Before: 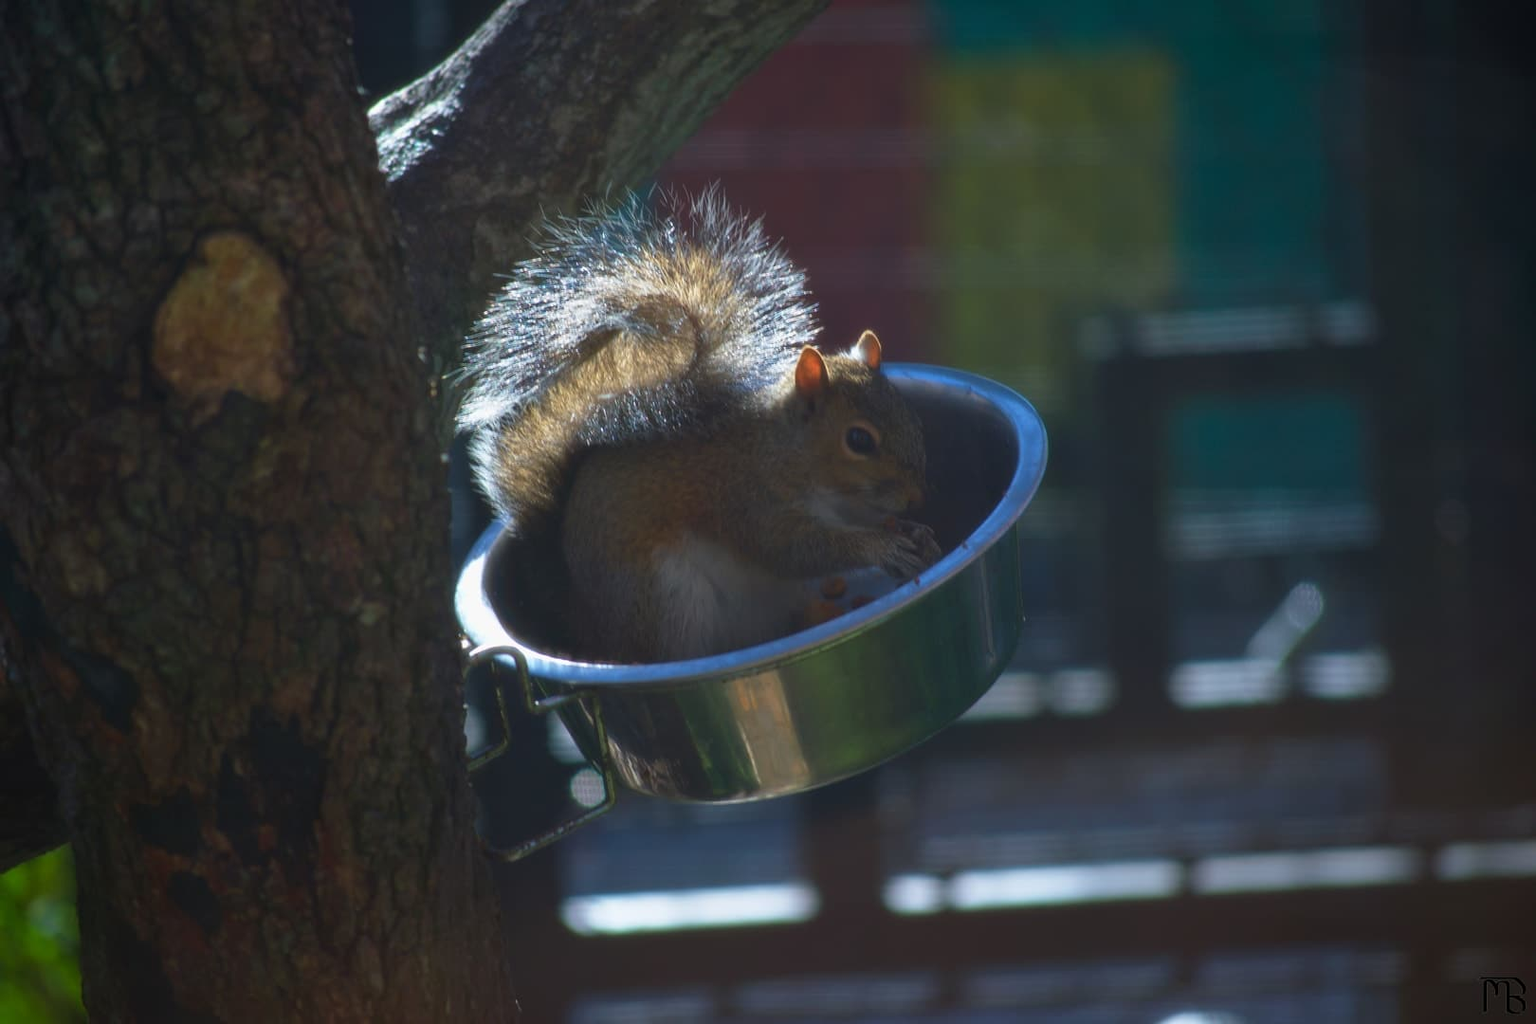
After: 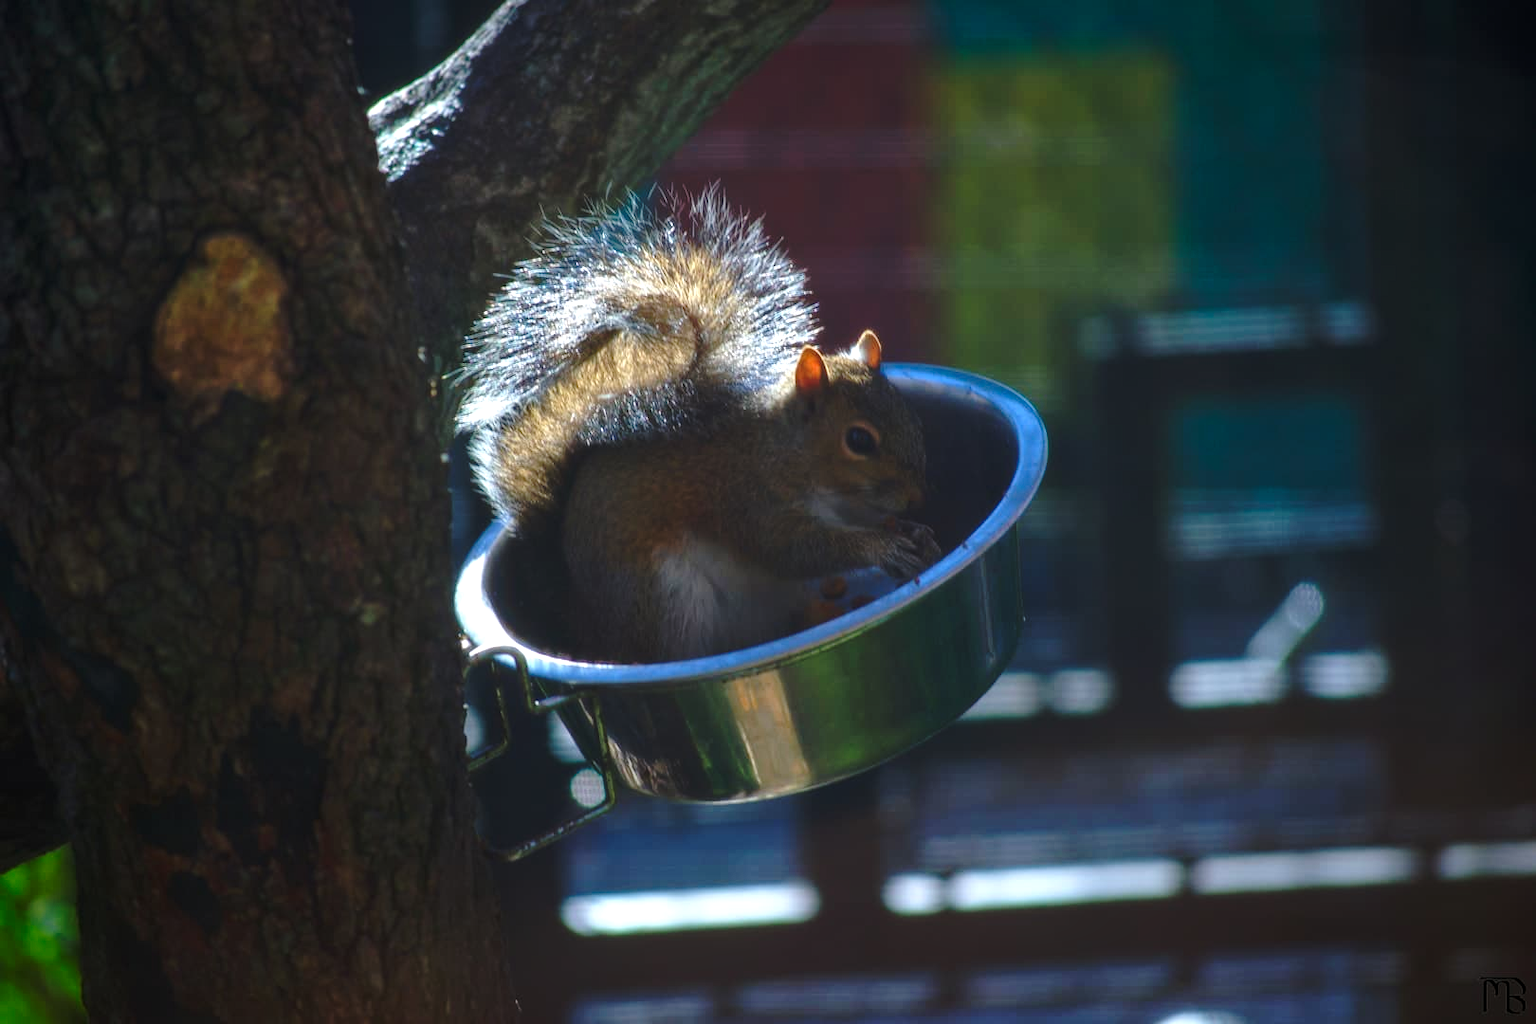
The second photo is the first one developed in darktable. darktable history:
exposure: black level correction 0.001, exposure 0.675 EV, compensate exposure bias true, compensate highlight preservation false
base curve: curves: ch0 [(0, 0) (0.073, 0.04) (0.157, 0.139) (0.492, 0.492) (0.758, 0.758) (1, 1)], preserve colors none
local contrast: detail 109%
